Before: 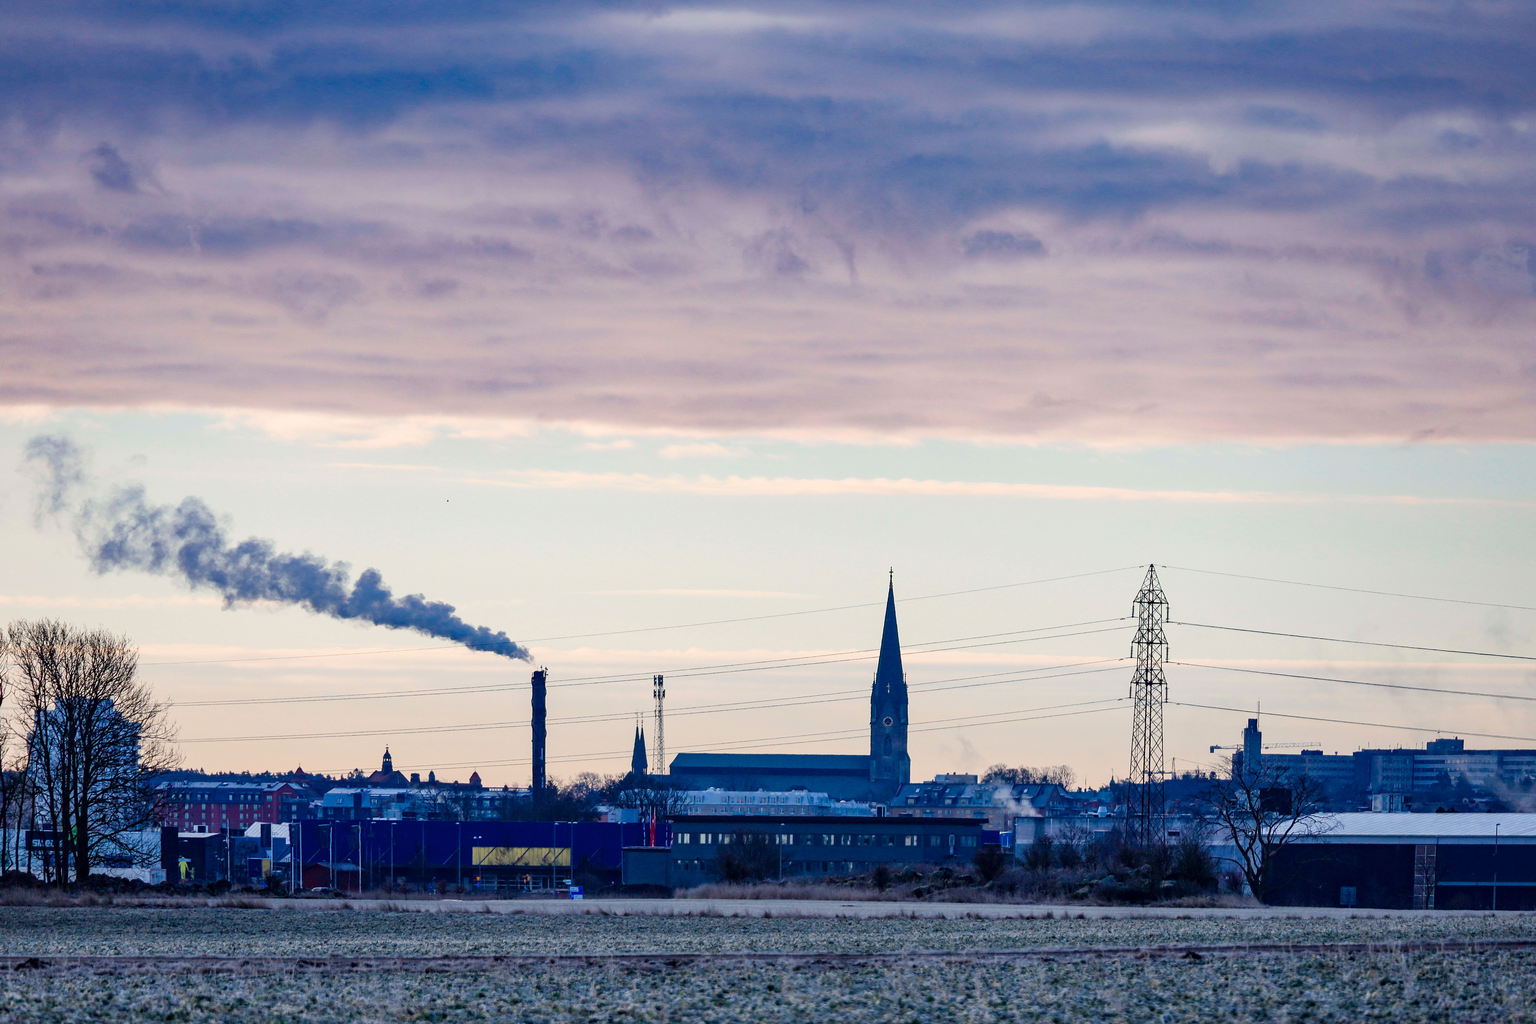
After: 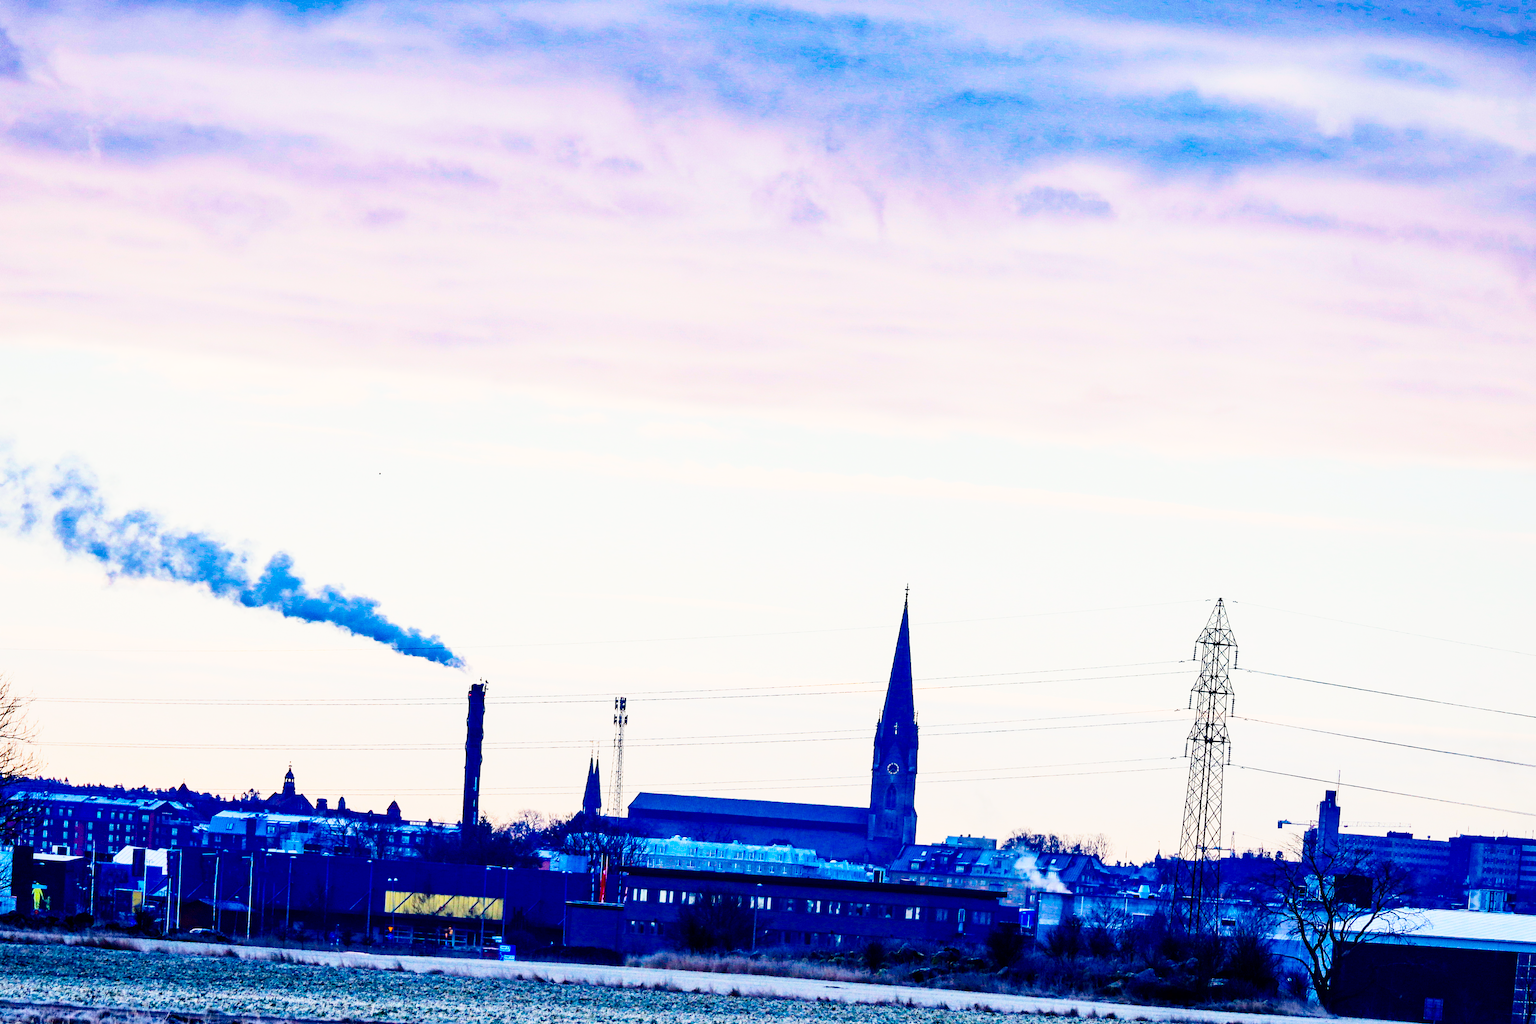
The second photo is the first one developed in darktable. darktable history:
contrast brightness saturation: contrast 0.19, brightness -0.11, saturation 0.21
color balance rgb: perceptual saturation grading › global saturation 25%, global vibrance 20%
base curve: curves: ch0 [(0, 0) (0, 0.001) (0.001, 0.001) (0.004, 0.002) (0.007, 0.004) (0.015, 0.013) (0.033, 0.045) (0.052, 0.096) (0.075, 0.17) (0.099, 0.241) (0.163, 0.42) (0.219, 0.55) (0.259, 0.616) (0.327, 0.722) (0.365, 0.765) (0.522, 0.873) (0.547, 0.881) (0.689, 0.919) (0.826, 0.952) (1, 1)], preserve colors none
crop and rotate: angle -3.27°, left 5.211%, top 5.211%, right 4.607%, bottom 4.607%
